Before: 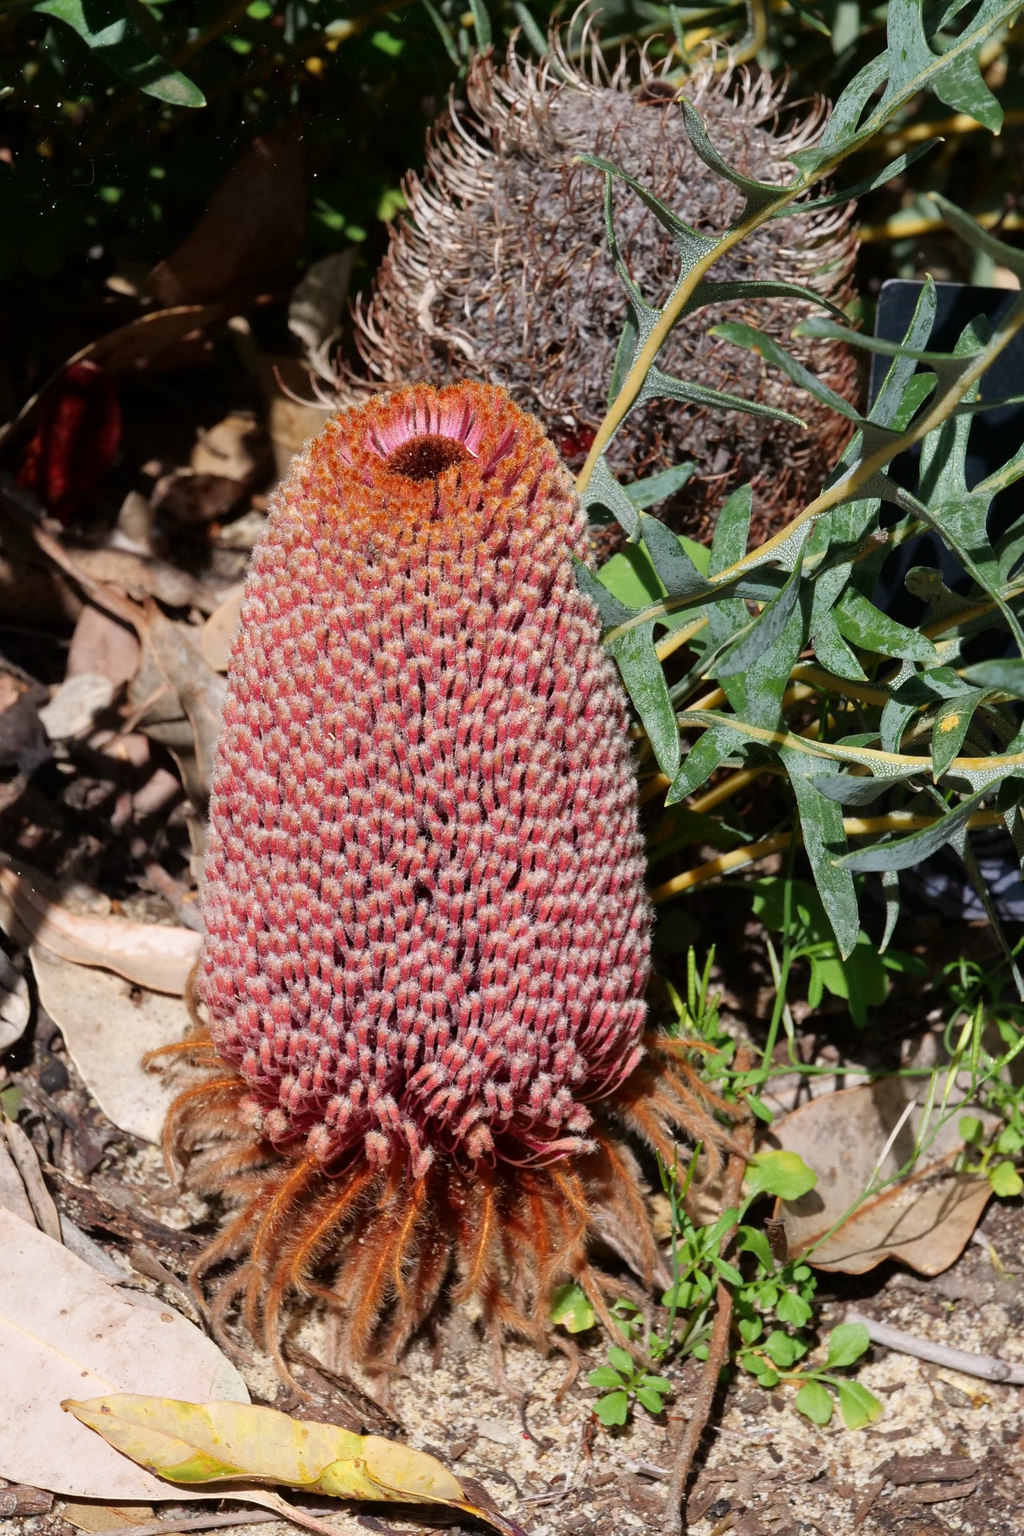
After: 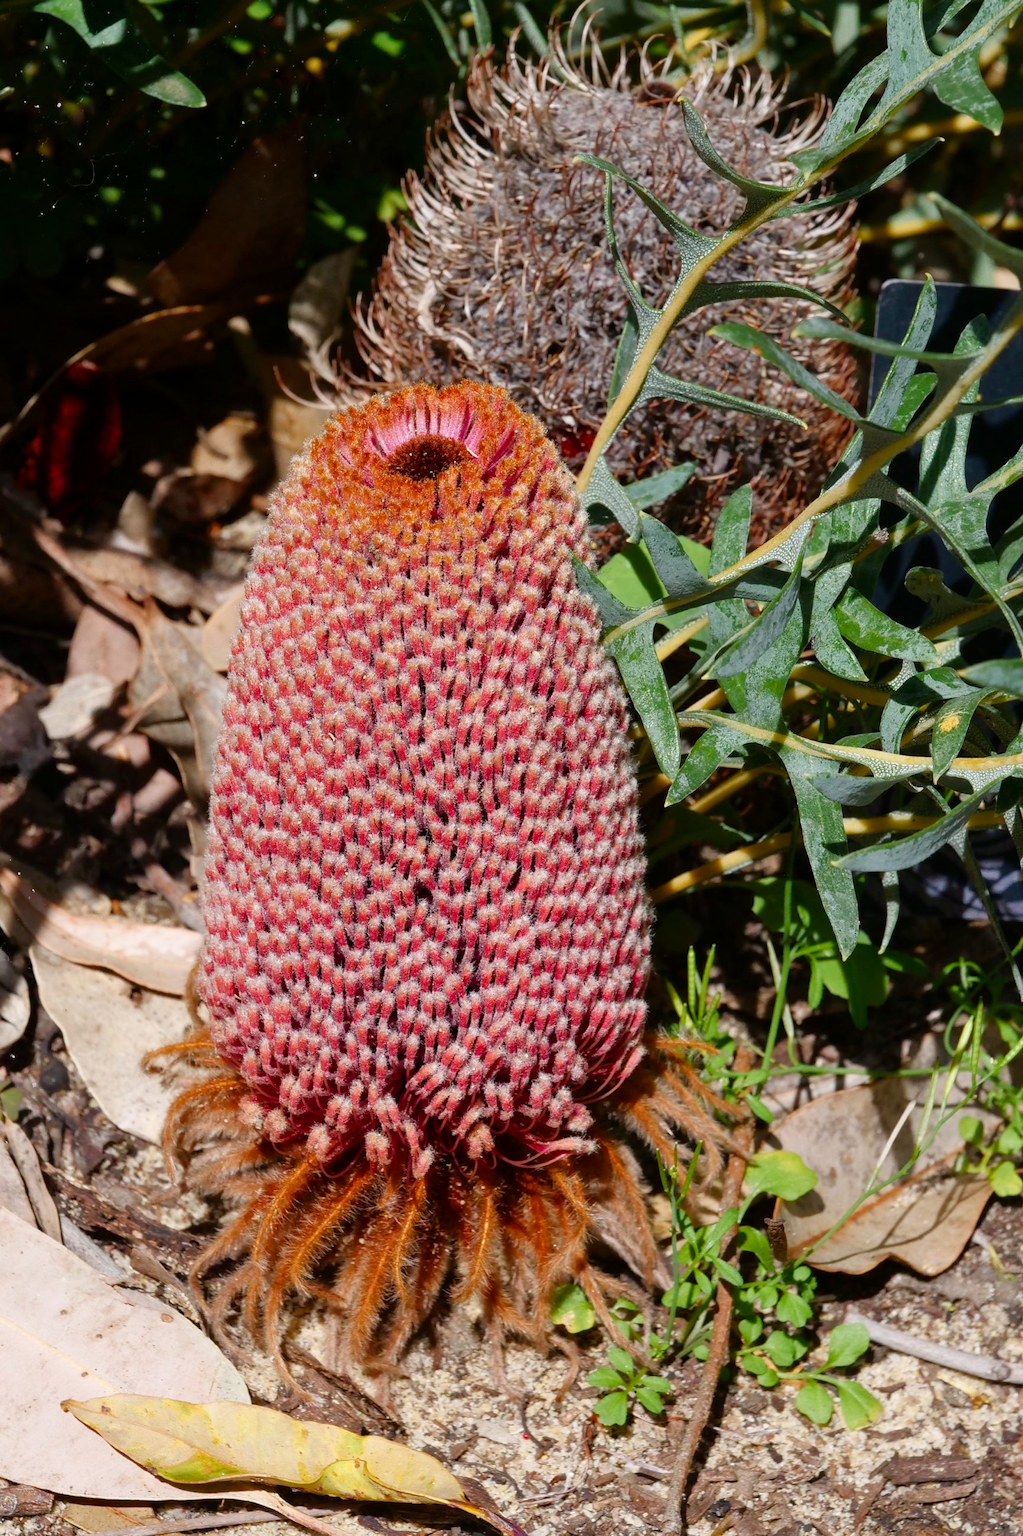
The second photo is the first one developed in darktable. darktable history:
color balance rgb: perceptual saturation grading › global saturation 20%, perceptual saturation grading › highlights -25%, perceptual saturation grading › shadows 25%
